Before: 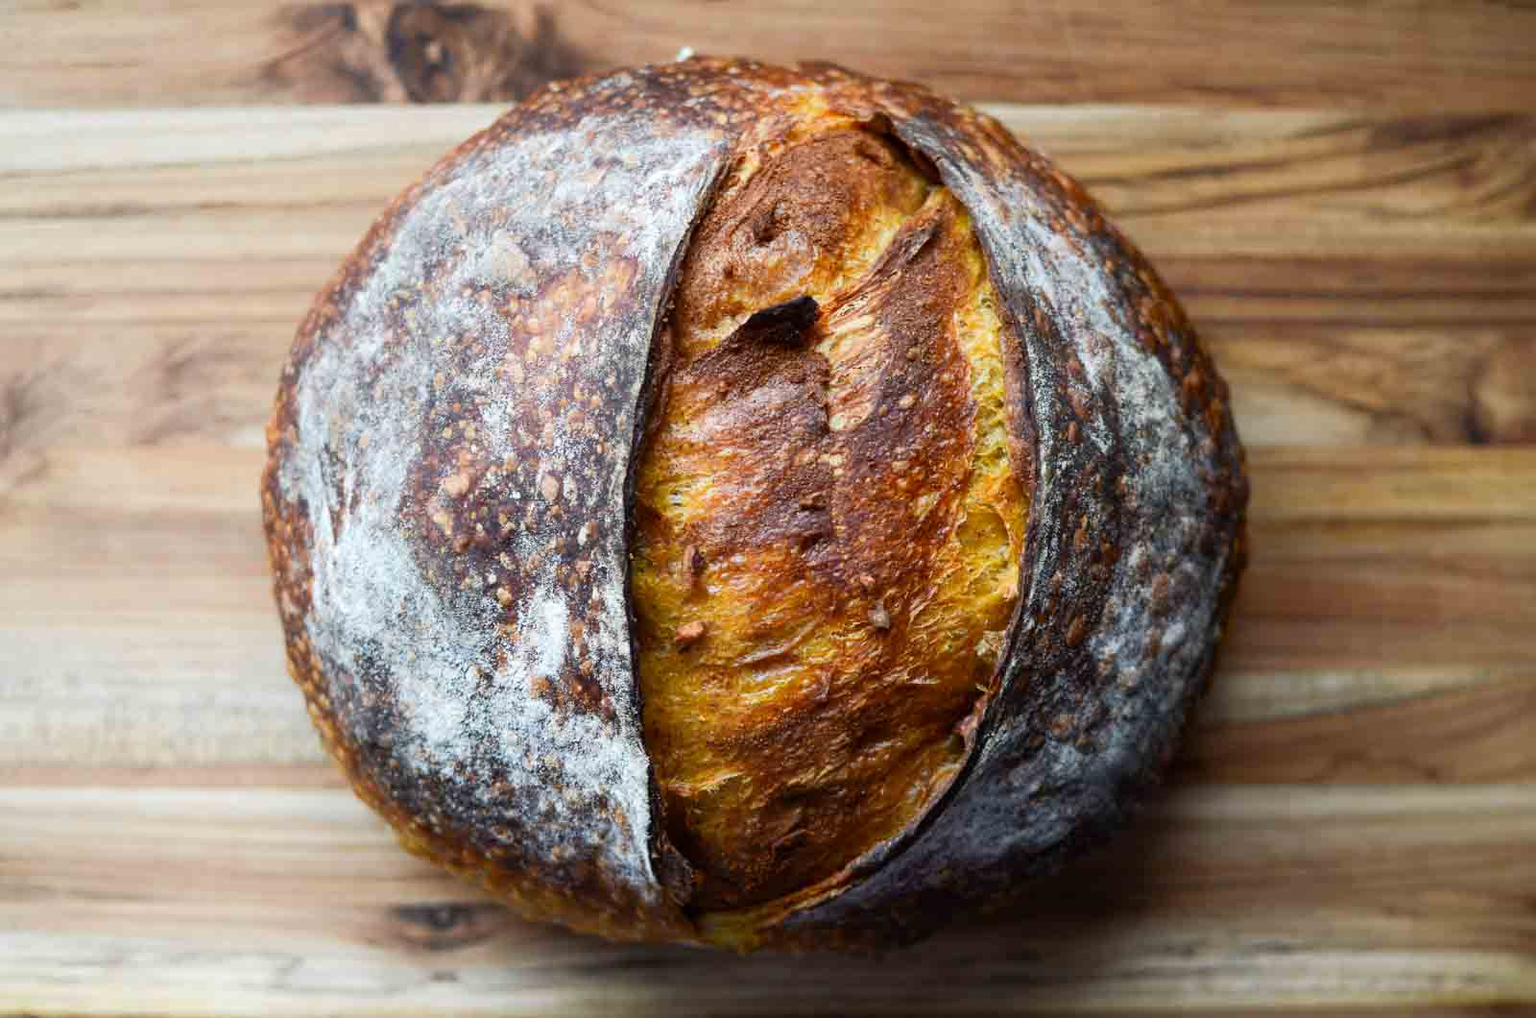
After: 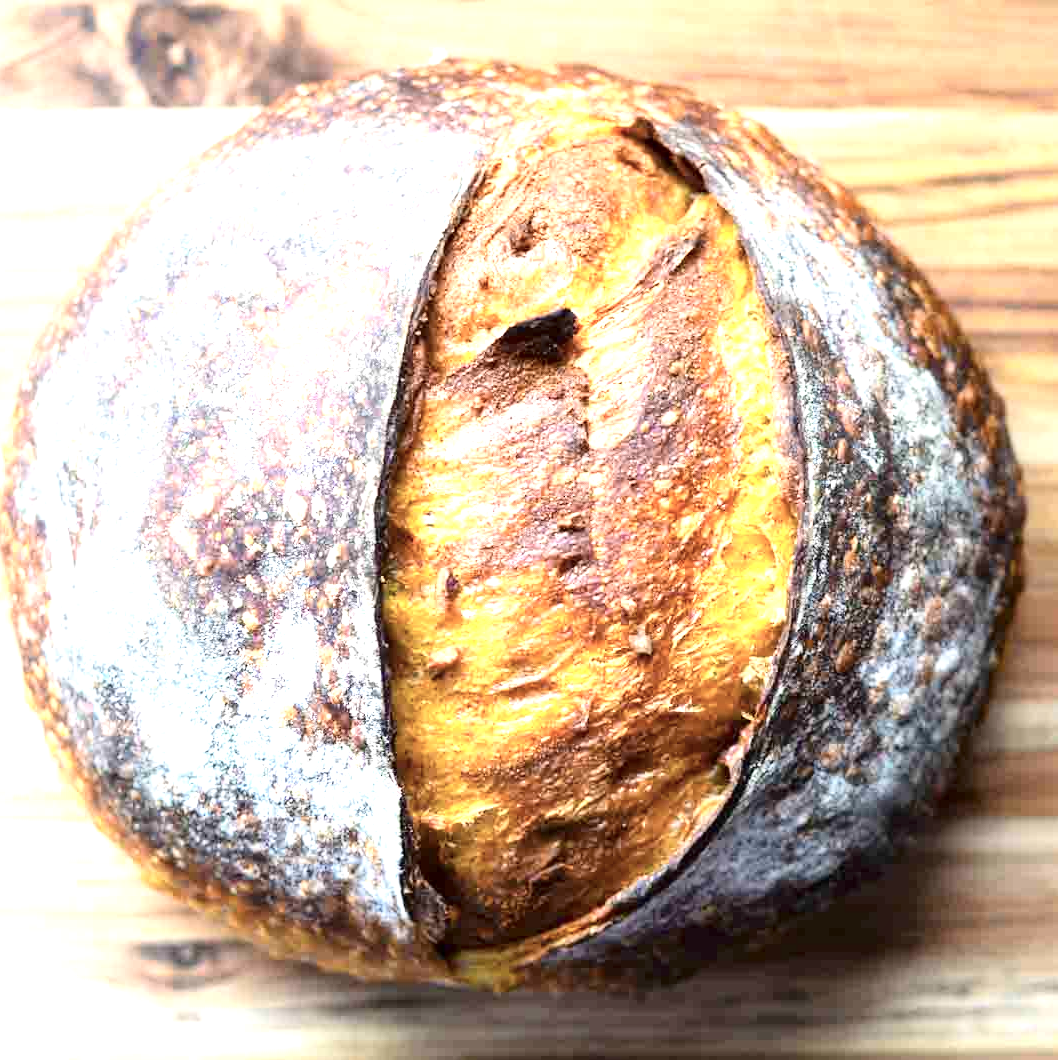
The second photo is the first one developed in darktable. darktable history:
color zones: curves: ch0 [(0, 0.558) (0.143, 0.559) (0.286, 0.529) (0.429, 0.505) (0.571, 0.5) (0.714, 0.5) (0.857, 0.5) (1, 0.558)]; ch1 [(0, 0.469) (0.01, 0.469) (0.12, 0.446) (0.248, 0.469) (0.5, 0.5) (0.748, 0.5) (0.99, 0.469) (1, 0.469)]
tone curve: curves: ch0 [(0, 0) (0.004, 0.001) (0.133, 0.112) (0.325, 0.362) (0.832, 0.893) (1, 1)], color space Lab, independent channels, preserve colors none
exposure: exposure 0.742 EV, compensate exposure bias true, compensate highlight preservation false
tone equalizer: on, module defaults
crop: left 17.214%, right 16.647%
